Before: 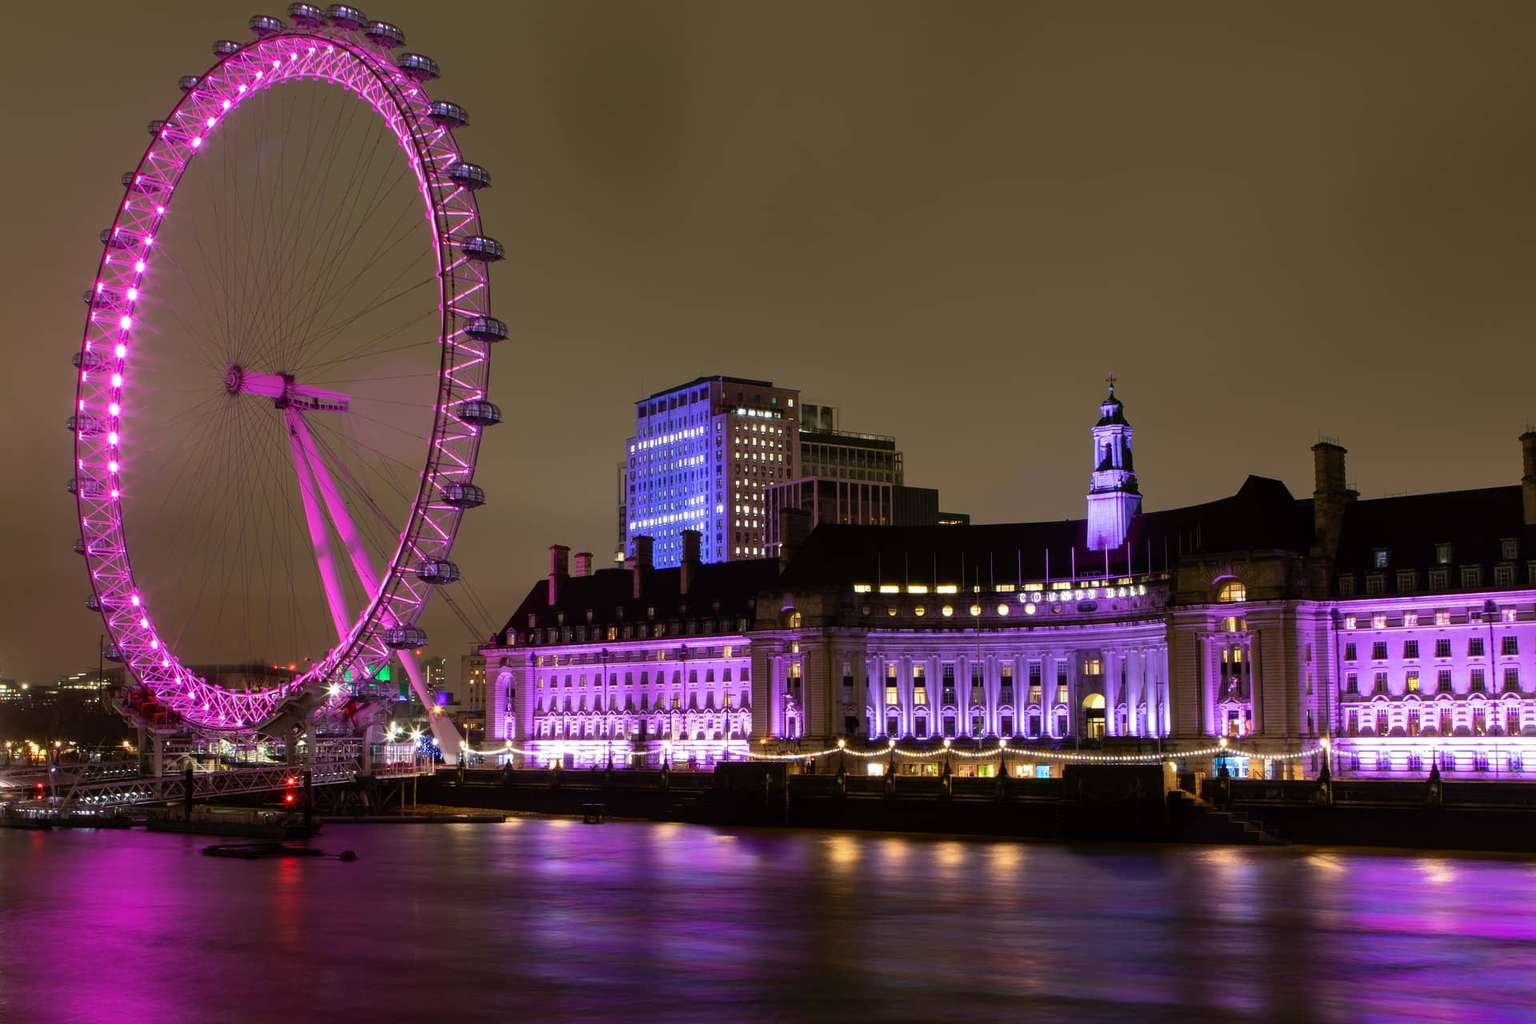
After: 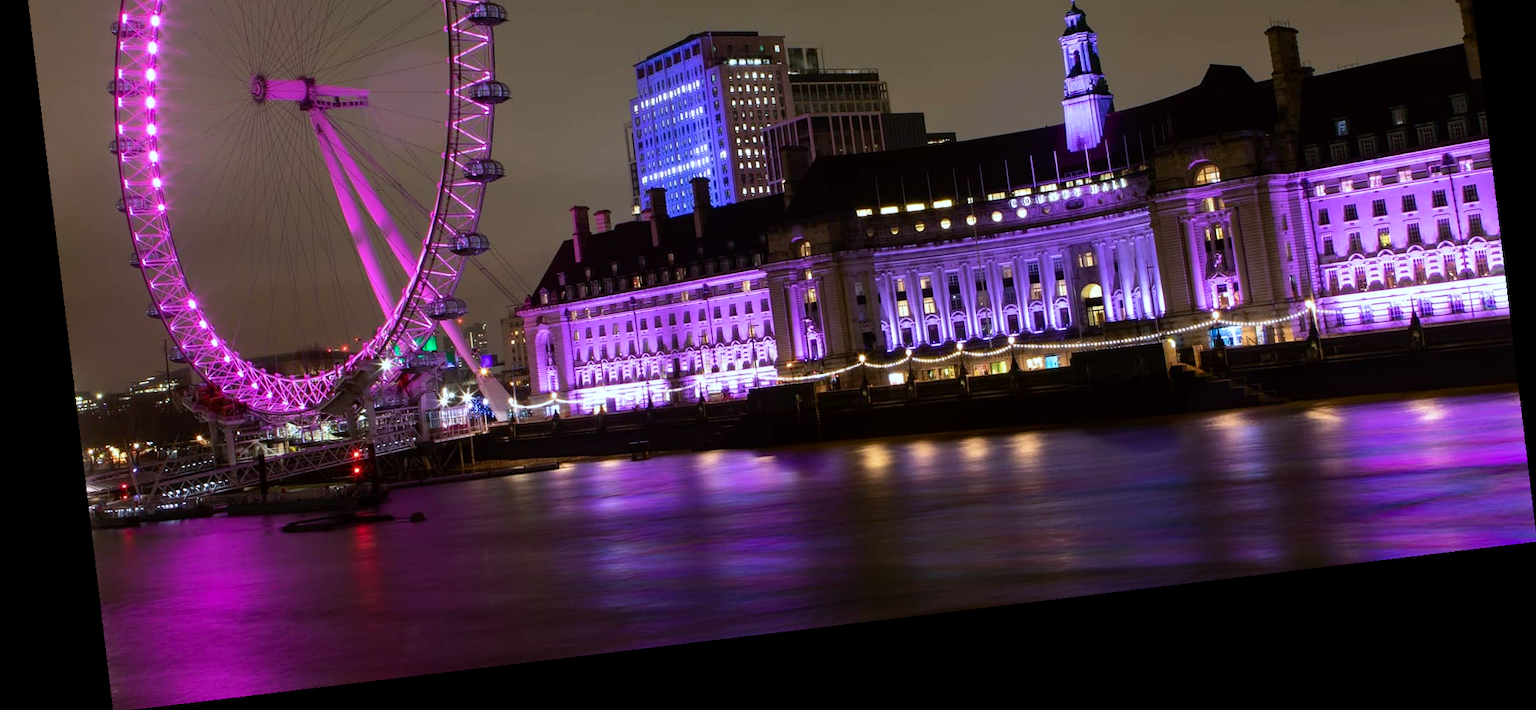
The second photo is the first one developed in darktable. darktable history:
crop and rotate: top 36.435%
color calibration: x 0.37, y 0.382, temperature 4313.32 K
shadows and highlights: shadows -30, highlights 30
rotate and perspective: rotation -6.83°, automatic cropping off
white balance: emerald 1
